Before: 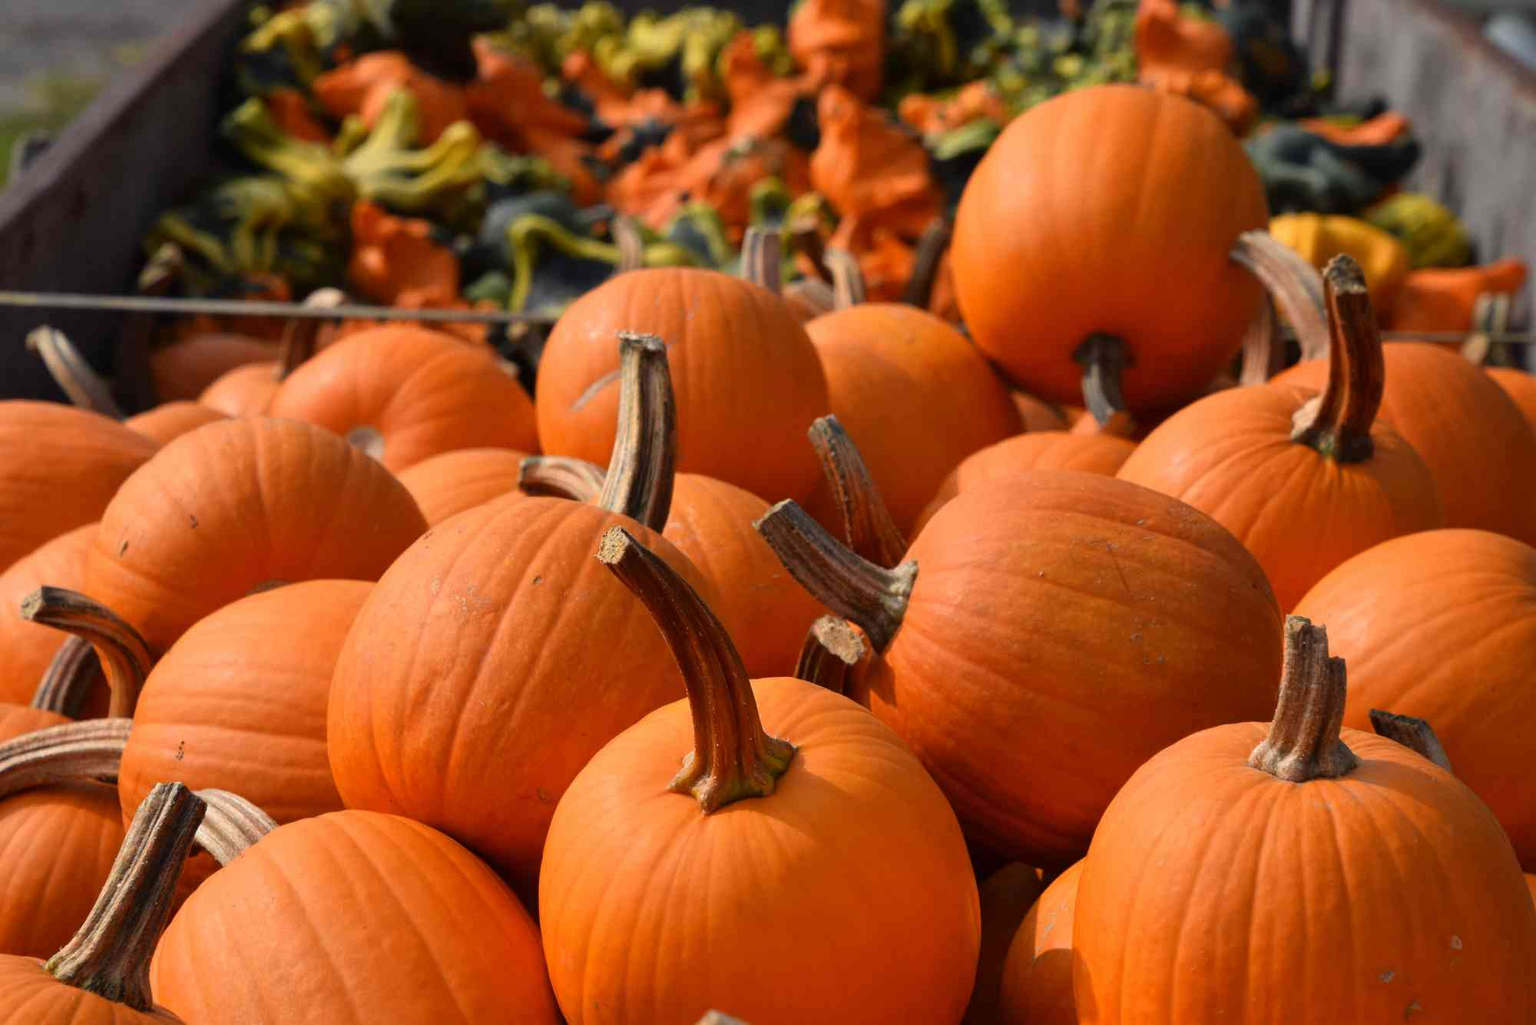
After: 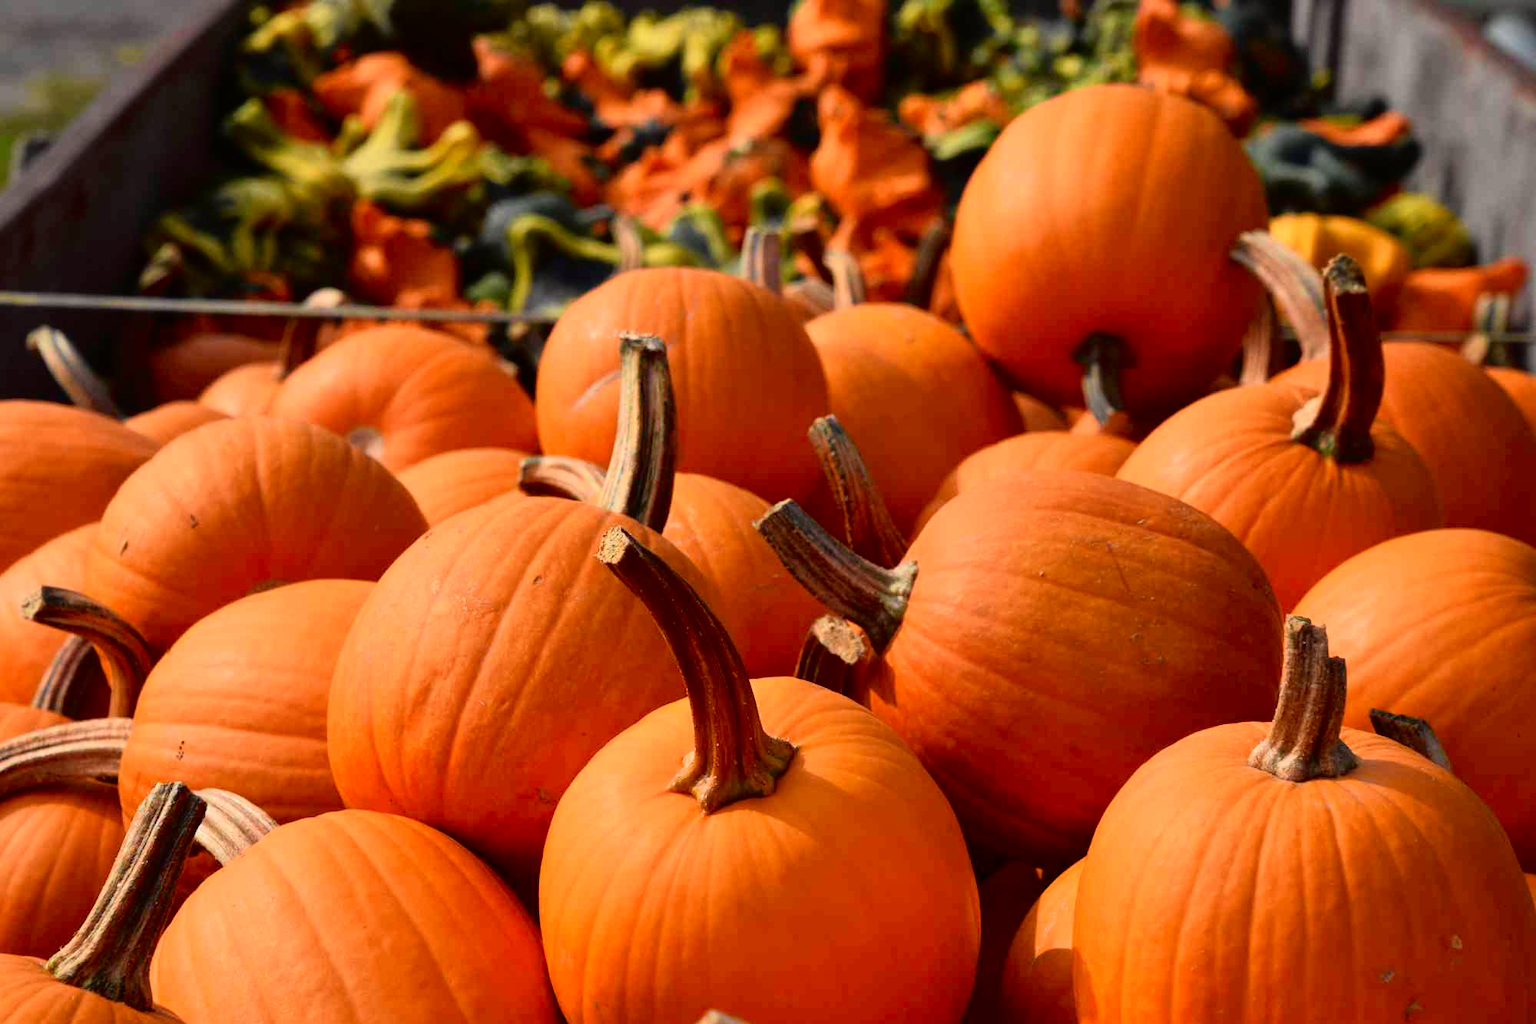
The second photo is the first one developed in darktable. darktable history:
tone curve: curves: ch0 [(0, 0) (0.128, 0.068) (0.292, 0.274) (0.46, 0.482) (0.653, 0.717) (0.819, 0.869) (0.998, 0.969)]; ch1 [(0, 0) (0.384, 0.365) (0.463, 0.45) (0.486, 0.486) (0.503, 0.504) (0.517, 0.517) (0.549, 0.572) (0.583, 0.615) (0.672, 0.699) (0.774, 0.817) (1, 1)]; ch2 [(0, 0) (0.374, 0.344) (0.446, 0.443) (0.494, 0.5) (0.527, 0.529) (0.565, 0.591) (0.644, 0.682) (1, 1)], color space Lab, independent channels, preserve colors none
